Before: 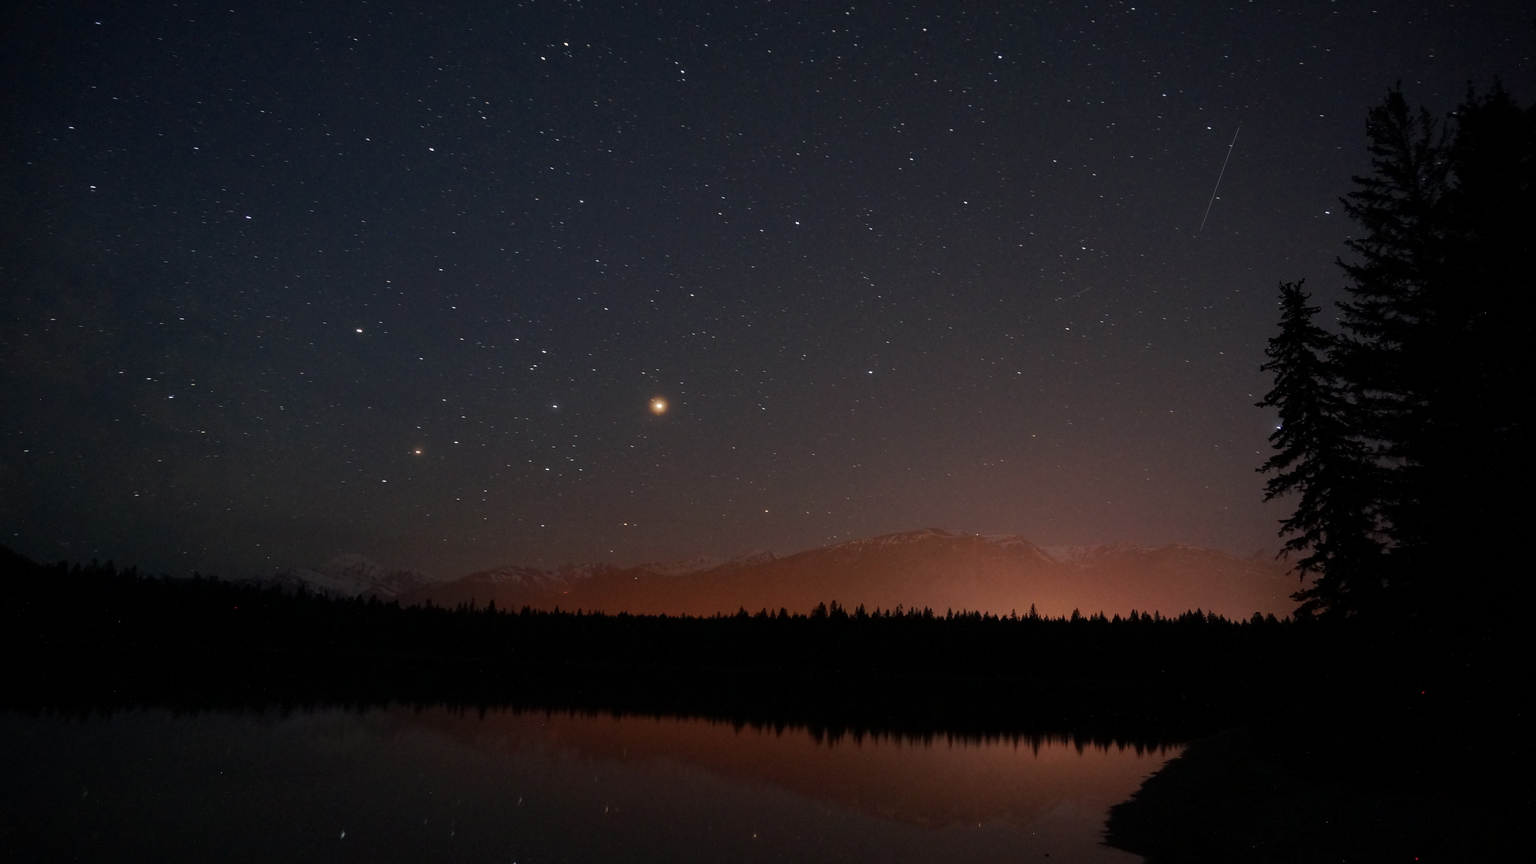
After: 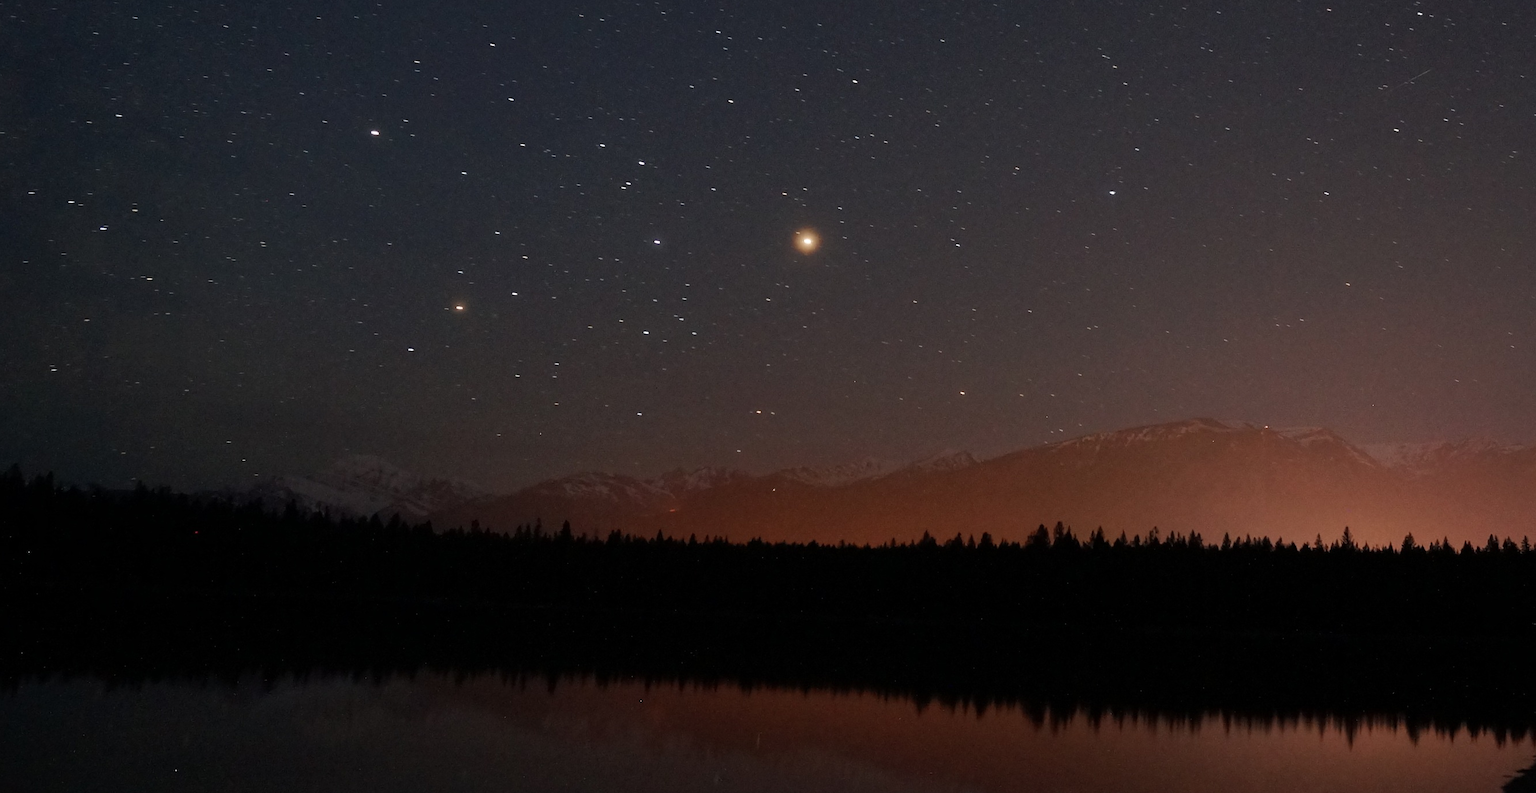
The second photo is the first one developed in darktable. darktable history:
shadows and highlights: shadows 12, white point adjustment 1.2, highlights -0.36, soften with gaussian
crop: left 6.488%, top 27.668%, right 24.183%, bottom 8.656%
